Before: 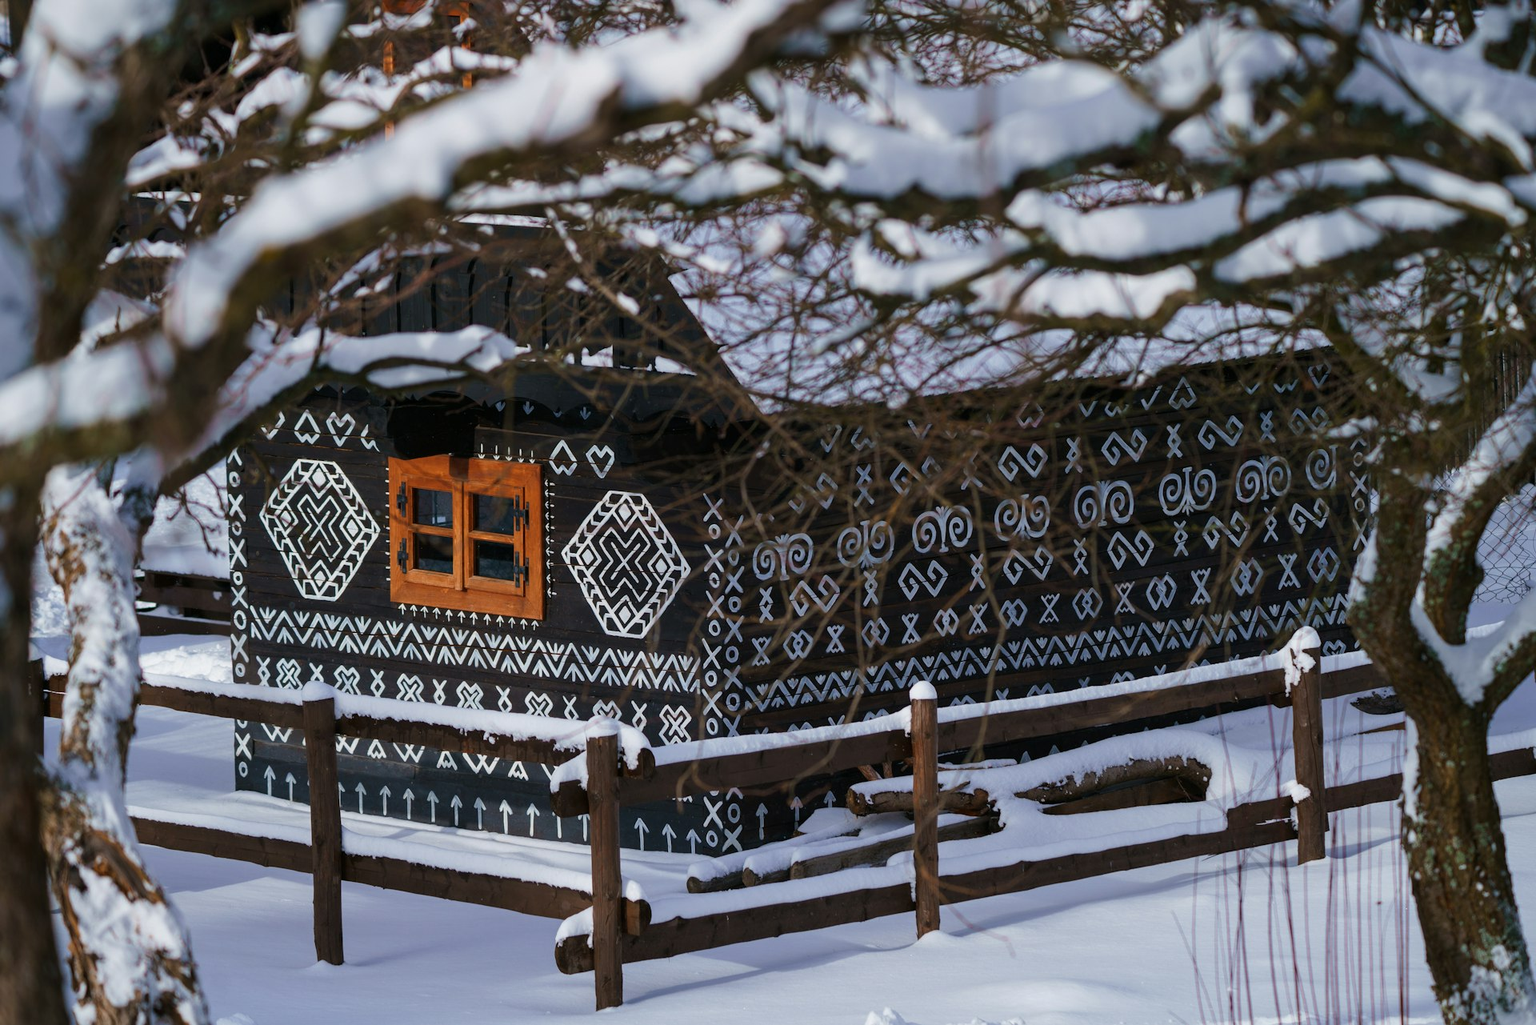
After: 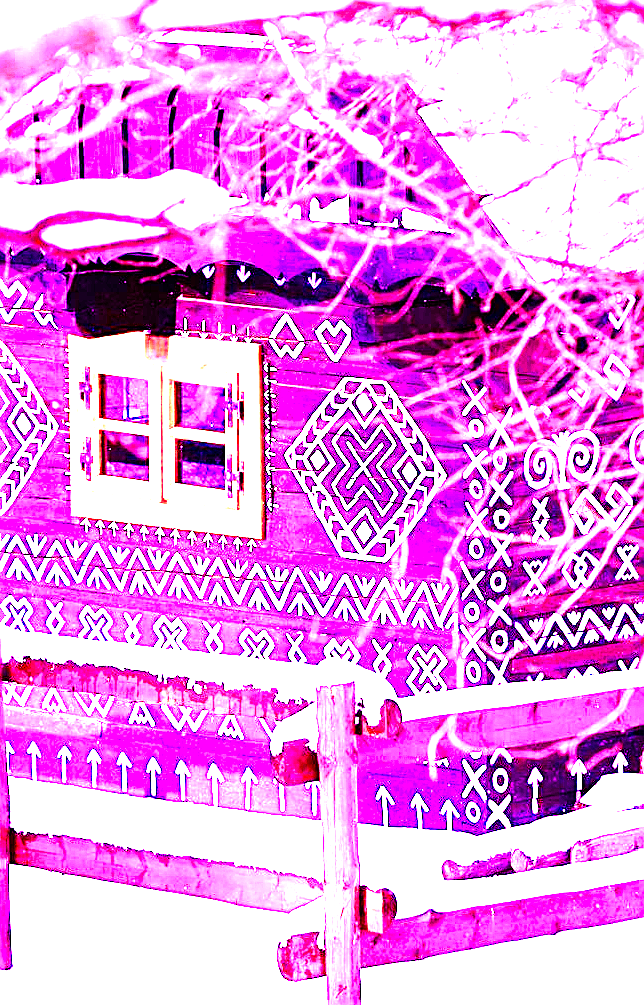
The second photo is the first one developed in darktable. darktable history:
crop and rotate: left 21.77%, top 18.528%, right 44.676%, bottom 2.997%
grain: coarseness 0.09 ISO, strength 10%
velvia: strength 51%, mid-tones bias 0.51
contrast brightness saturation: saturation 0.13
white balance: red 8, blue 8
sharpen: on, module defaults
color balance rgb: shadows lift › luminance -20%, power › hue 72.24°, highlights gain › luminance 15%, global offset › hue 171.6°, perceptual saturation grading › global saturation 14.09%, perceptual saturation grading › highlights -25%, perceptual saturation grading › shadows 25%, global vibrance 25%, contrast 10%
tone equalizer: -8 EV -0.417 EV, -7 EV -0.389 EV, -6 EV -0.333 EV, -5 EV -0.222 EV, -3 EV 0.222 EV, -2 EV 0.333 EV, -1 EV 0.389 EV, +0 EV 0.417 EV, edges refinement/feathering 500, mask exposure compensation -1.57 EV, preserve details no
